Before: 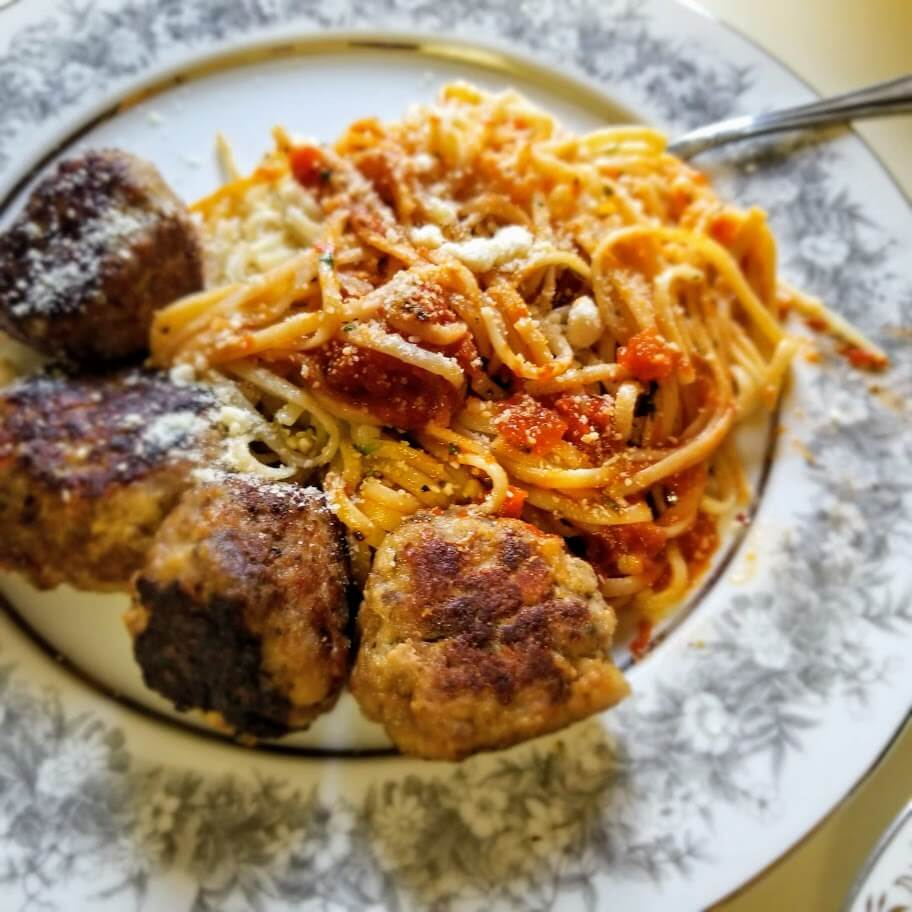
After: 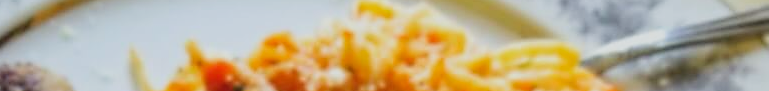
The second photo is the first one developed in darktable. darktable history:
white balance: red 0.978, blue 0.999
contrast brightness saturation: contrast -0.1, brightness 0.05, saturation 0.08
crop and rotate: left 9.644%, top 9.491%, right 6.021%, bottom 80.509%
sigmoid: contrast 1.22, skew 0.65
sharpen: radius 1.864, amount 0.398, threshold 1.271
